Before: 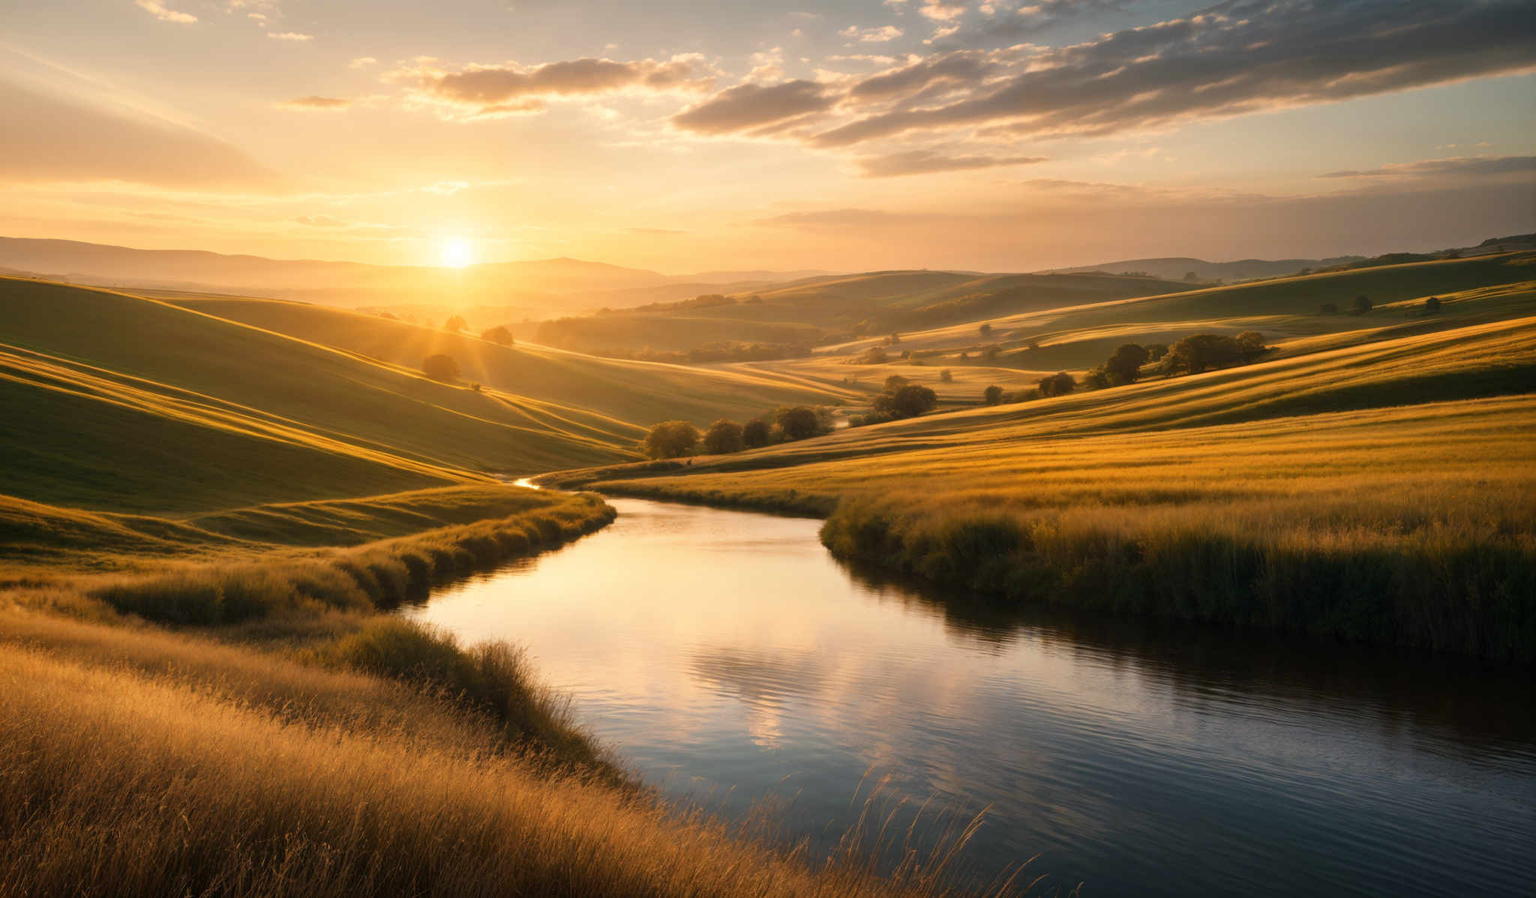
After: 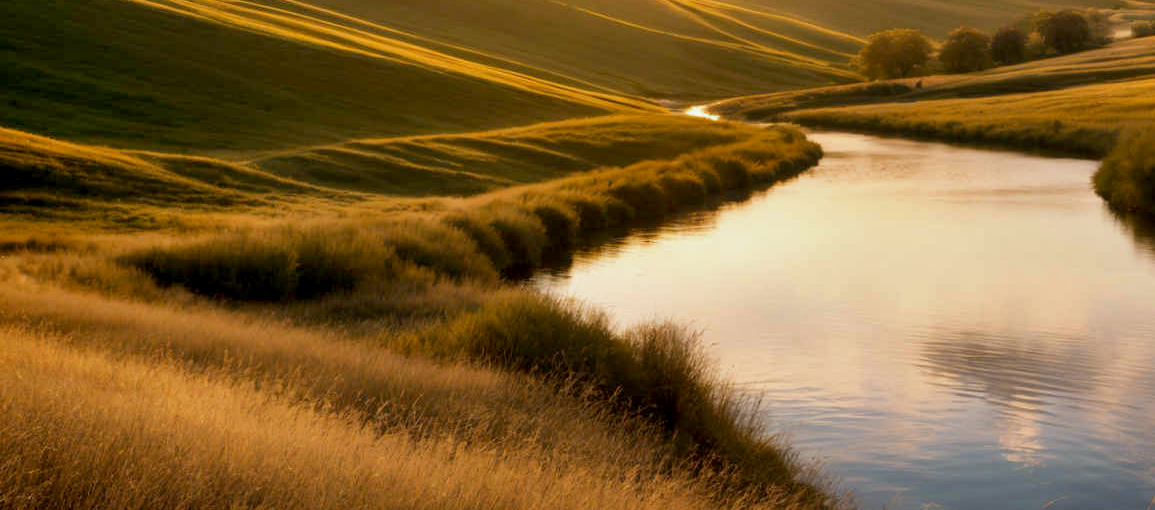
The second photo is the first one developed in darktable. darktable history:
exposure: black level correction 0.009, exposure 0.014 EV, compensate highlight preservation false
crop: top 44.483%, right 43.593%, bottom 12.892%
shadows and highlights: shadows 43.71, white point adjustment -1.46, soften with gaussian
white balance: red 0.954, blue 1.079
